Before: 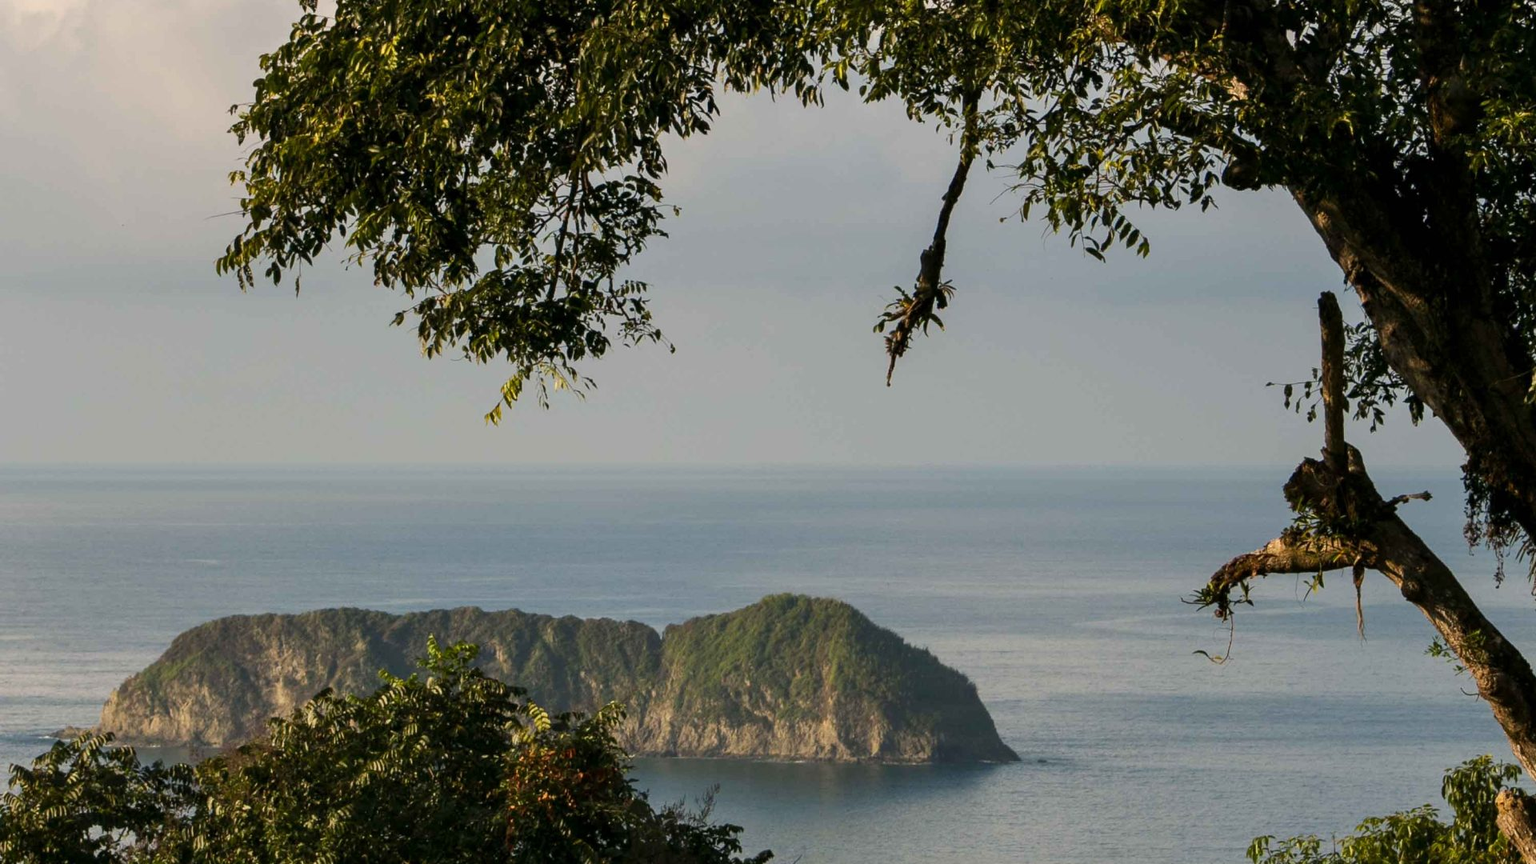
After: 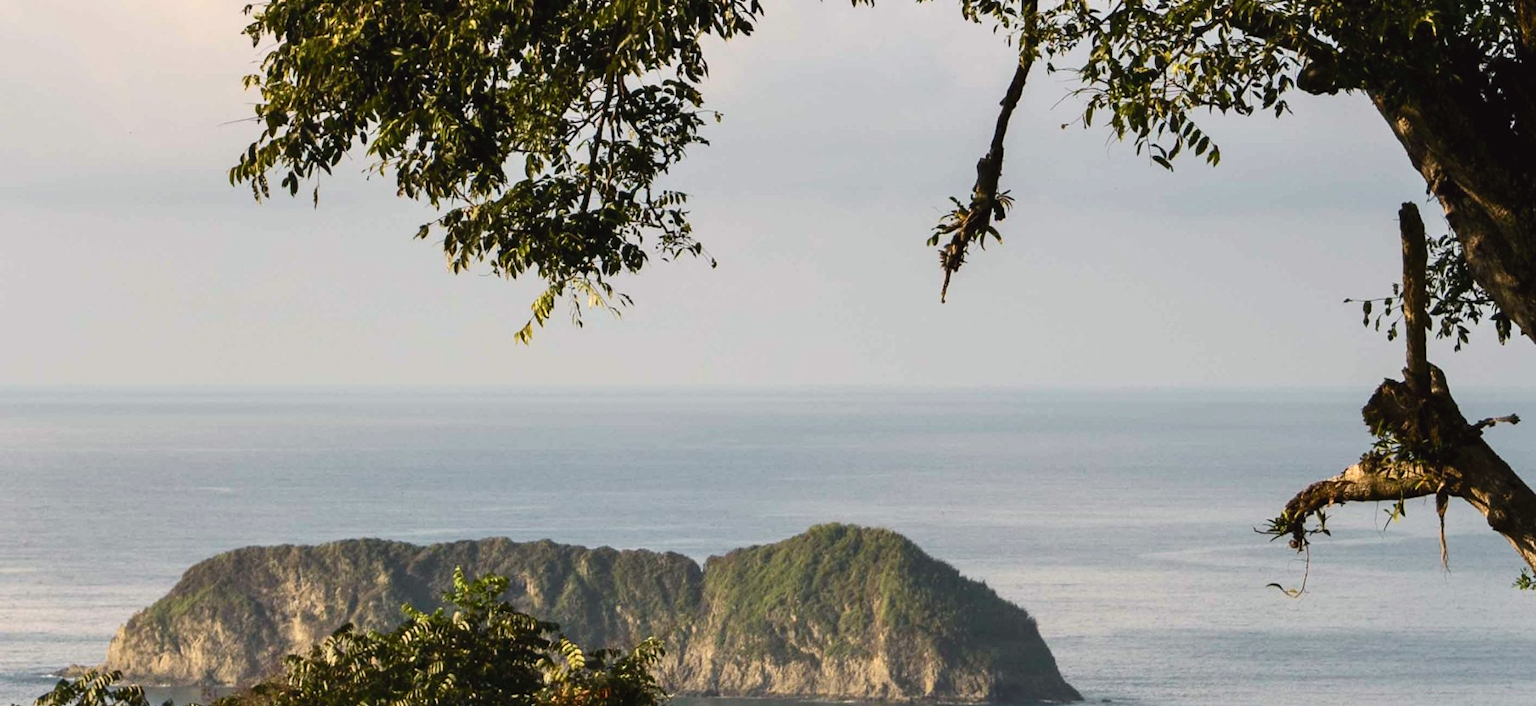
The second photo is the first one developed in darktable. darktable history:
tone curve: curves: ch0 [(0.003, 0.029) (0.202, 0.232) (0.46, 0.56) (0.611, 0.739) (0.843, 0.941) (1, 0.99)]; ch1 [(0, 0) (0.35, 0.356) (0.45, 0.453) (0.508, 0.515) (0.617, 0.601) (1, 1)]; ch2 [(0, 0) (0.456, 0.469) (0.5, 0.5) (0.556, 0.566) (0.635, 0.642) (1, 1)], color space Lab, independent channels, preserve colors none
crop and rotate: angle 0.03°, top 11.643%, right 5.651%, bottom 11.189%
exposure: compensate highlight preservation false
